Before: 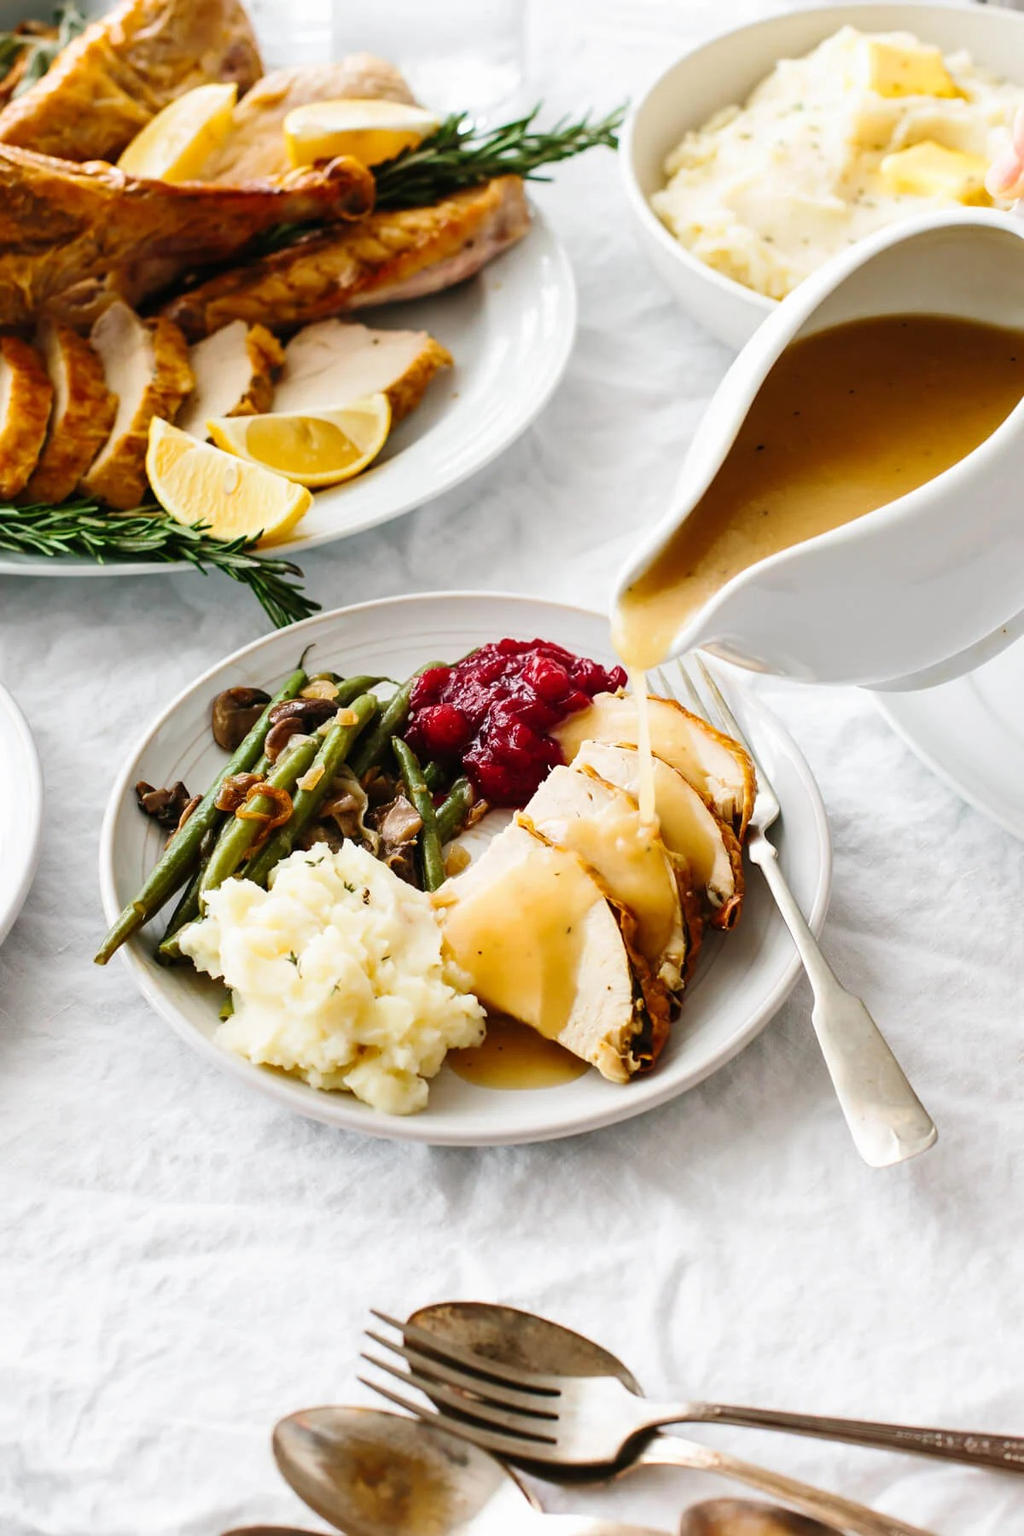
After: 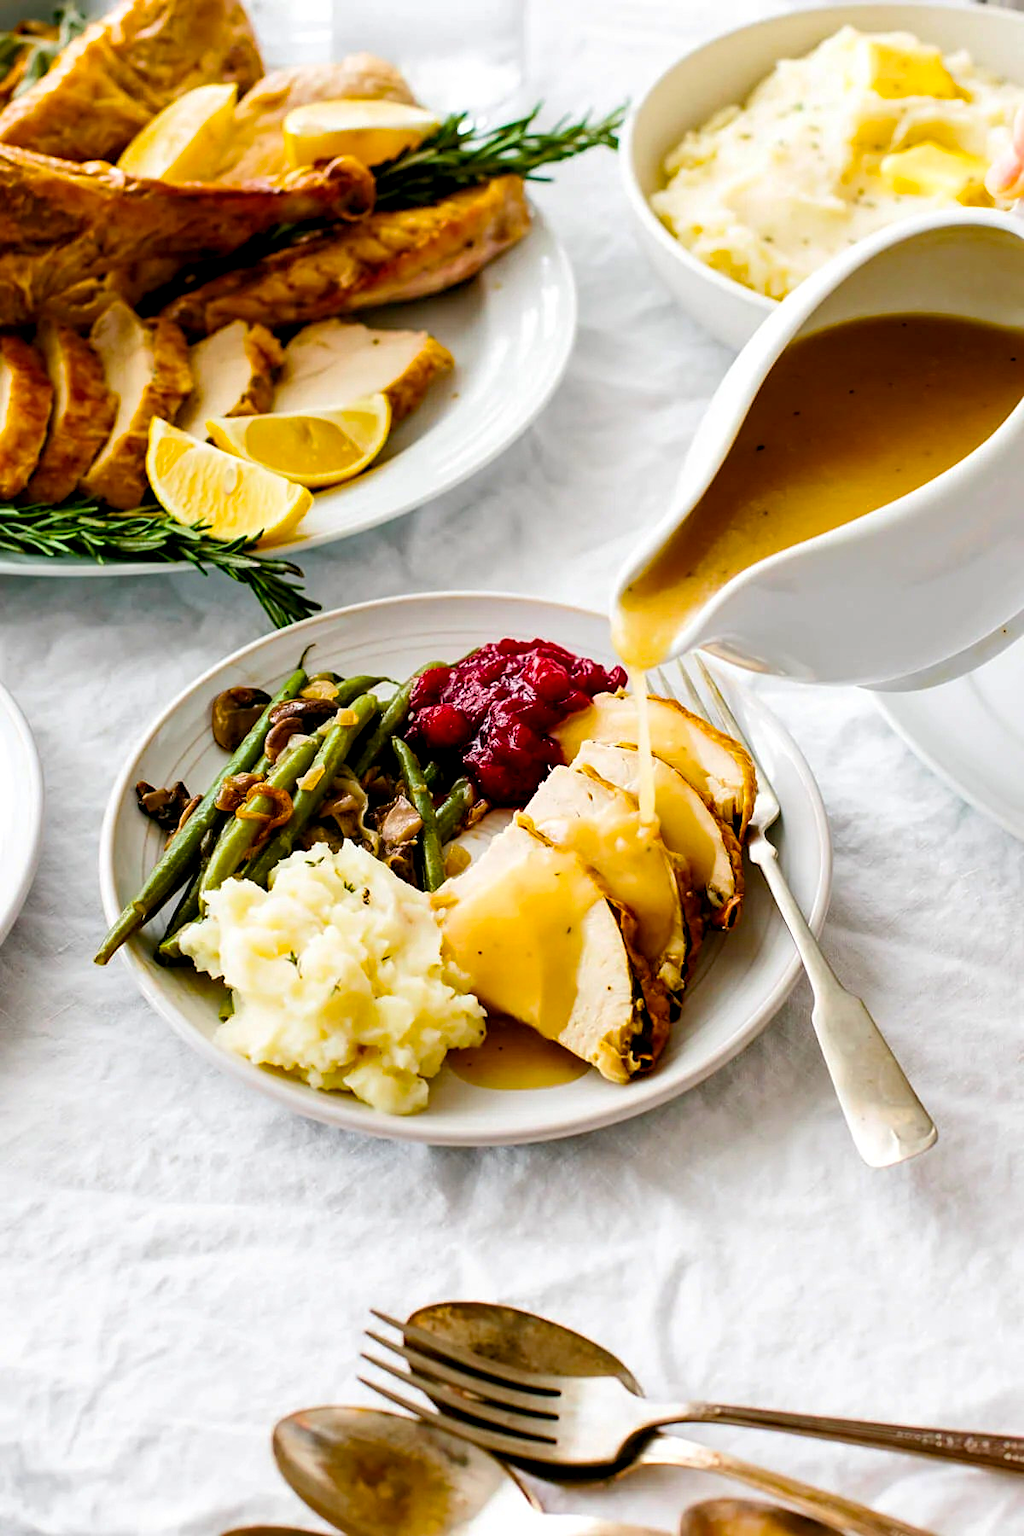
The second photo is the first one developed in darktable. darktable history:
haze removal: compatibility mode true, adaptive false
local contrast: highlights 100%, shadows 99%, detail 119%, midtone range 0.2
color balance rgb: power › hue 74.09°, global offset › luminance -0.506%, perceptual saturation grading › global saturation 25.023%, global vibrance 24.388%
sharpen: amount 0.214
